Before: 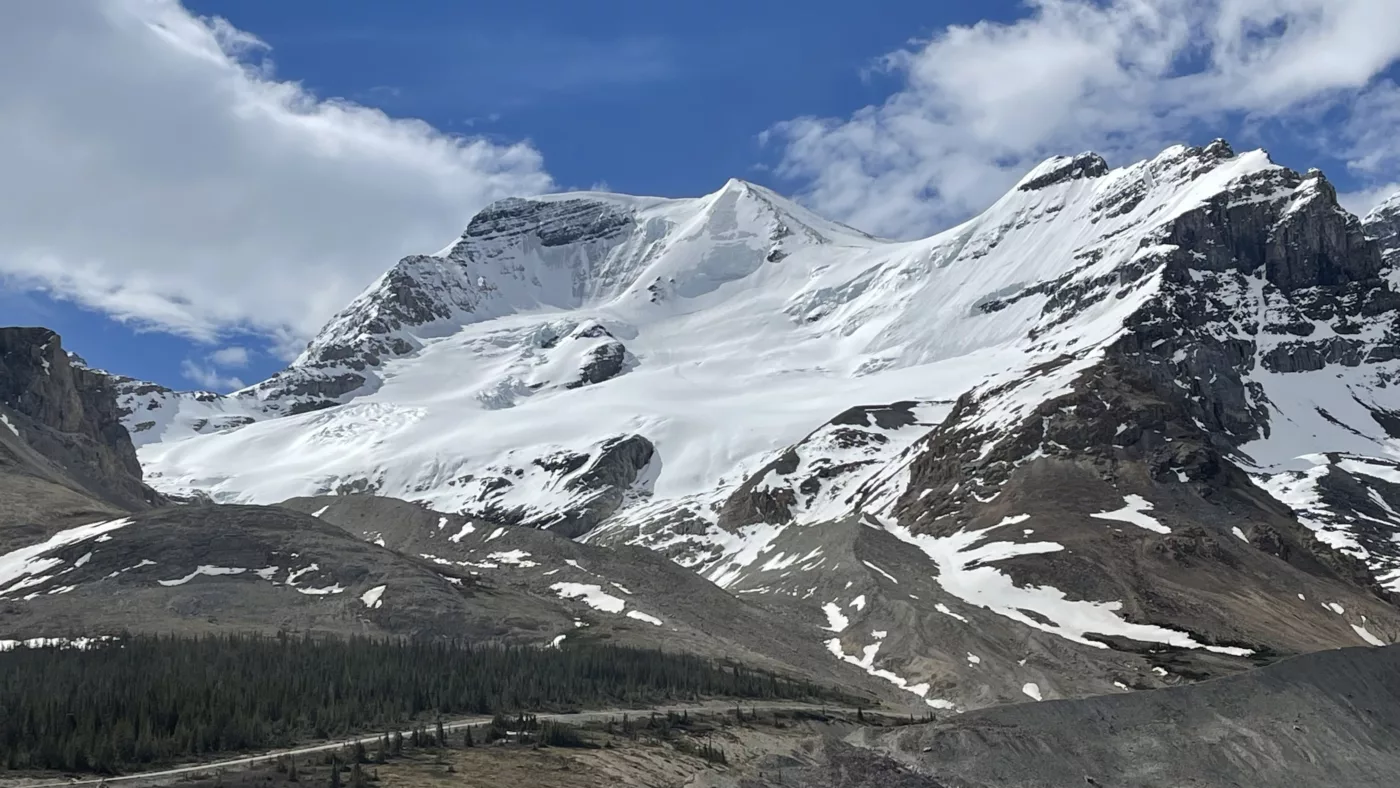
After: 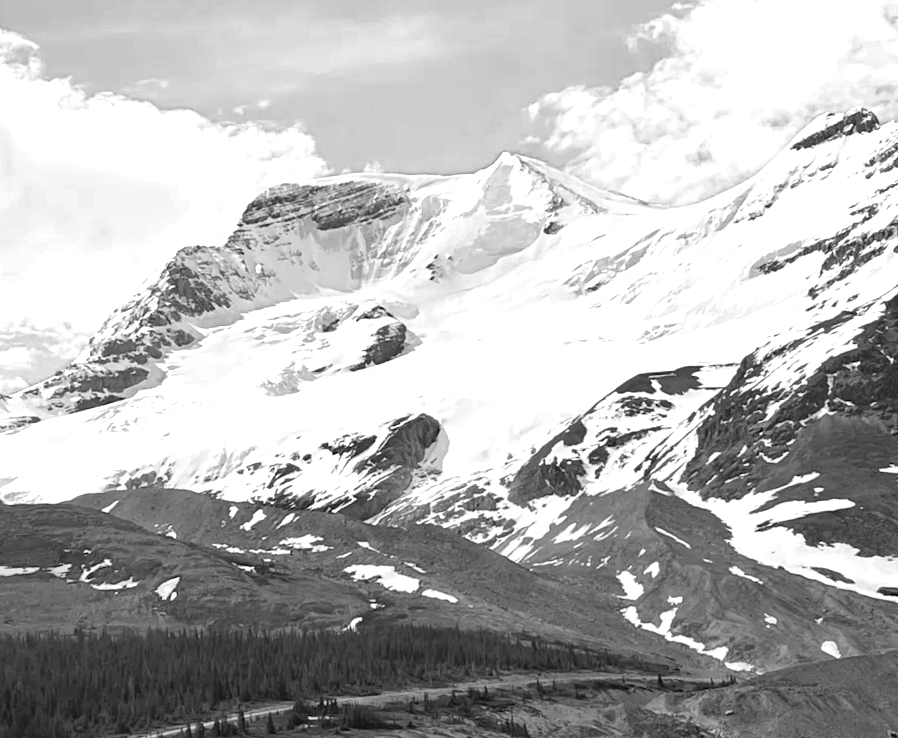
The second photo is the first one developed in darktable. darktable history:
exposure: black level correction 0.001, exposure 0.5 EV, compensate exposure bias true, compensate highlight preservation false
color zones: curves: ch0 [(0.287, 0.048) (0.493, 0.484) (0.737, 0.816)]; ch1 [(0, 0) (0.143, 0) (0.286, 0) (0.429, 0) (0.571, 0) (0.714, 0) (0.857, 0)]
crop and rotate: left 14.292%, right 19.041%
rotate and perspective: rotation -3°, crop left 0.031, crop right 0.968, crop top 0.07, crop bottom 0.93
color correction: highlights a* -0.182, highlights b* -0.124
